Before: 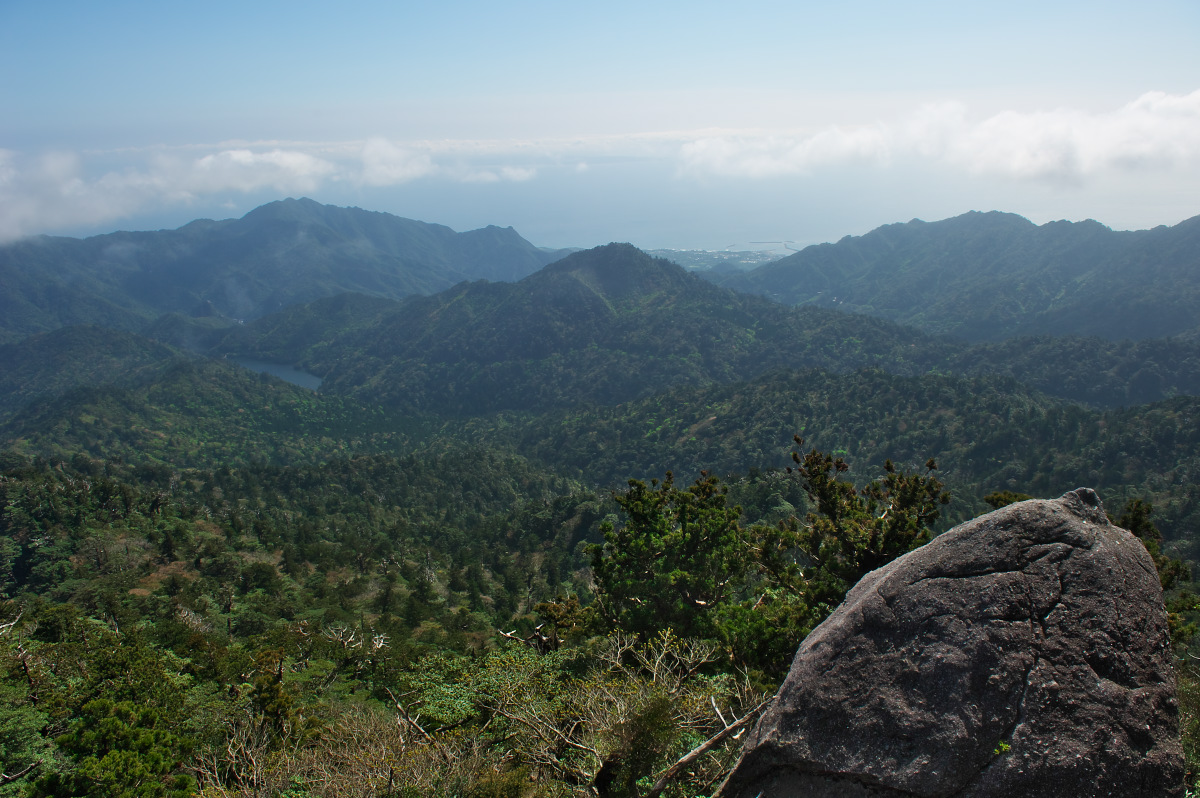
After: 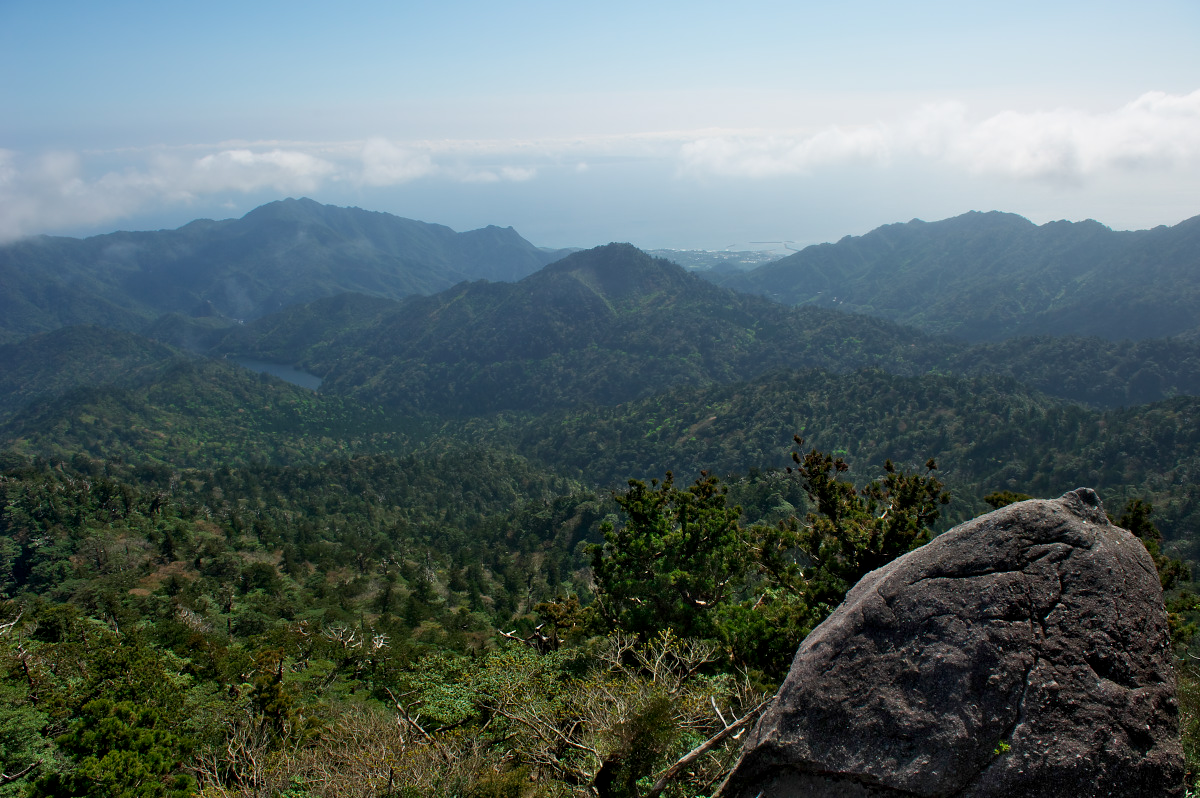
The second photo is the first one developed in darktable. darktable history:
exposure: black level correction 0.005, exposure 0.005 EV, compensate highlight preservation false
